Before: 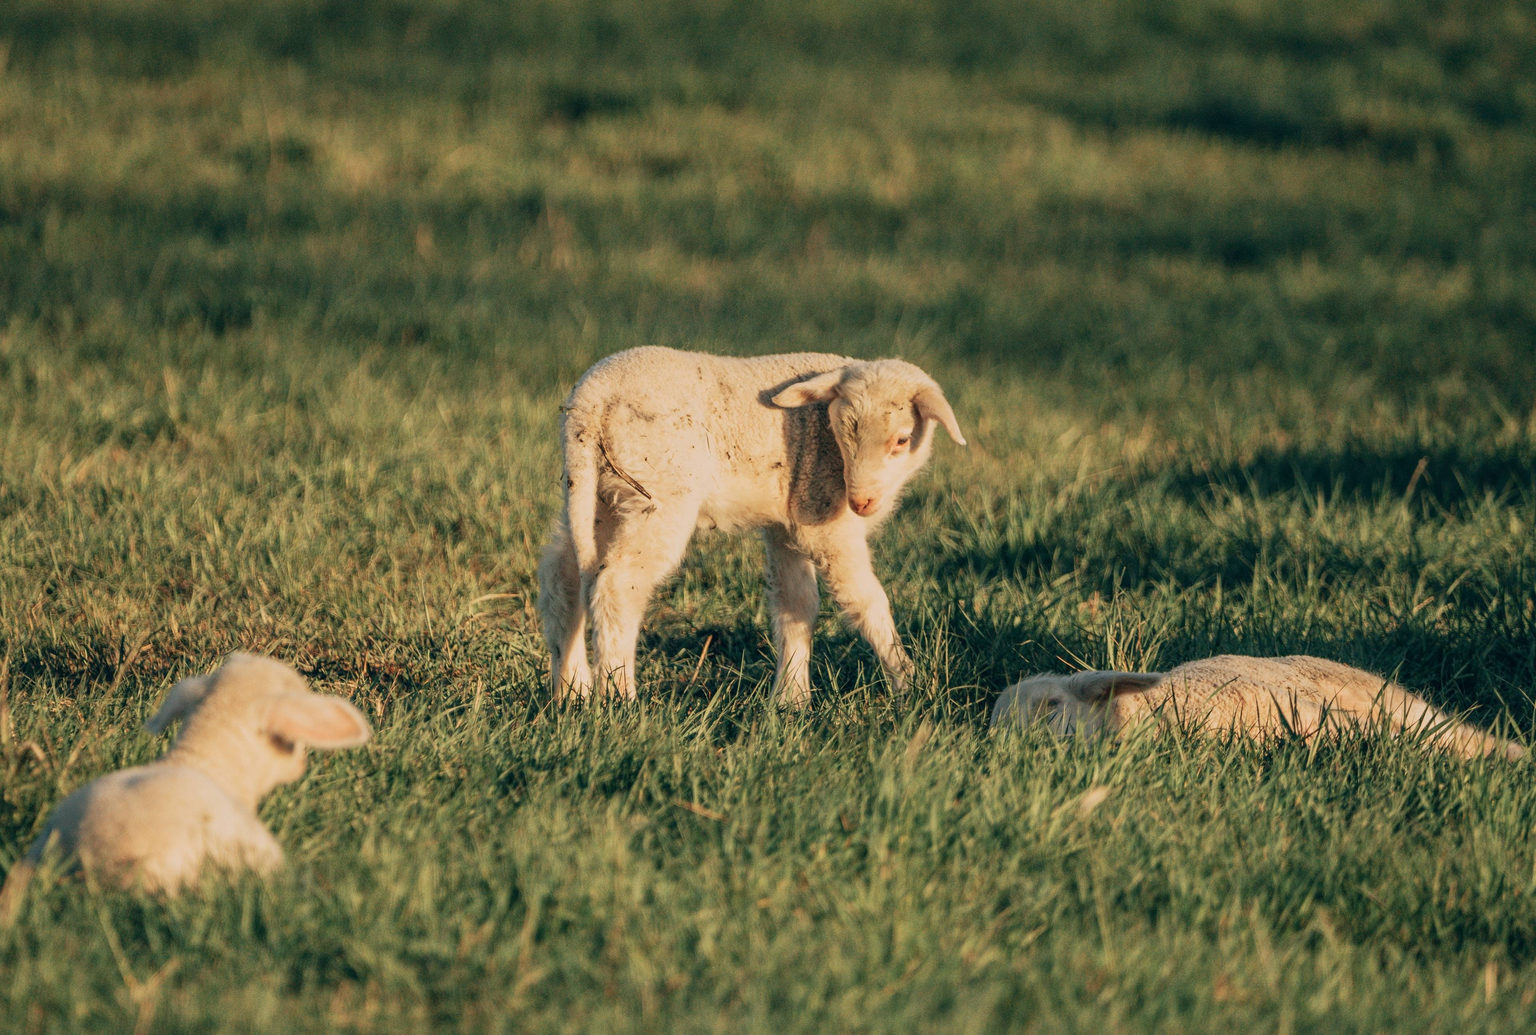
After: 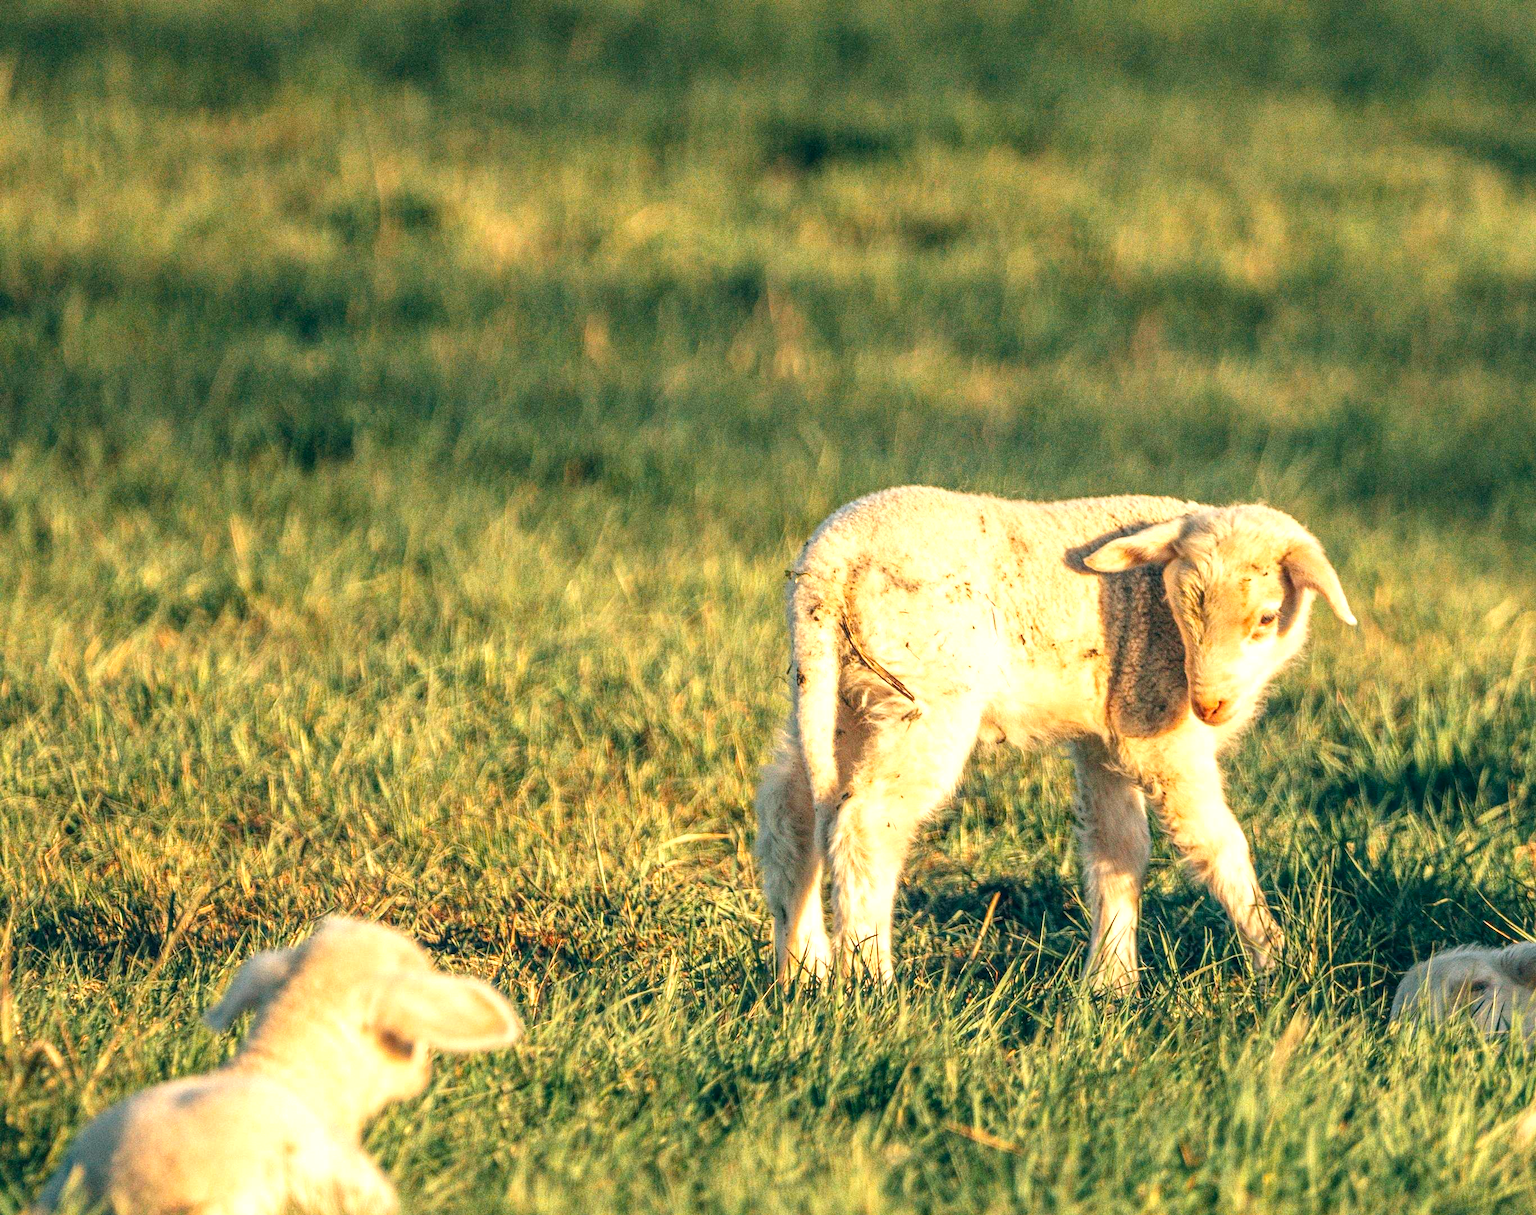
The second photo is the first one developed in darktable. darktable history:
color balance rgb: perceptual saturation grading › global saturation 30.027%
local contrast: on, module defaults
crop: right 28.774%, bottom 16.279%
exposure: black level correction 0, exposure 0.953 EV, compensate highlight preservation false
